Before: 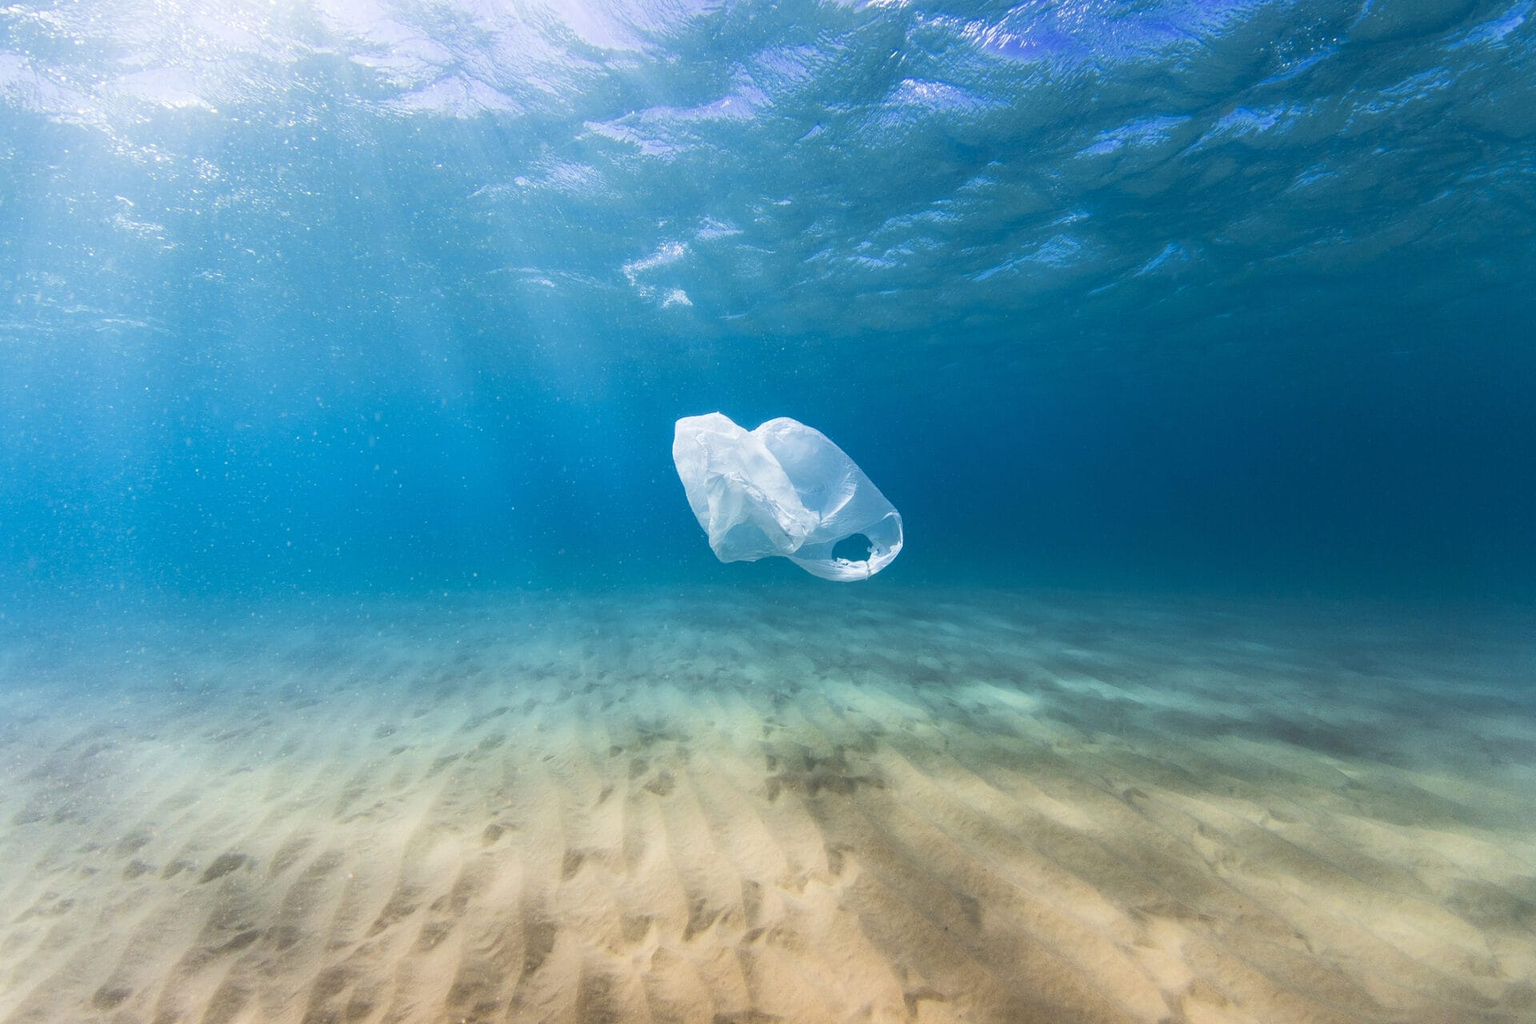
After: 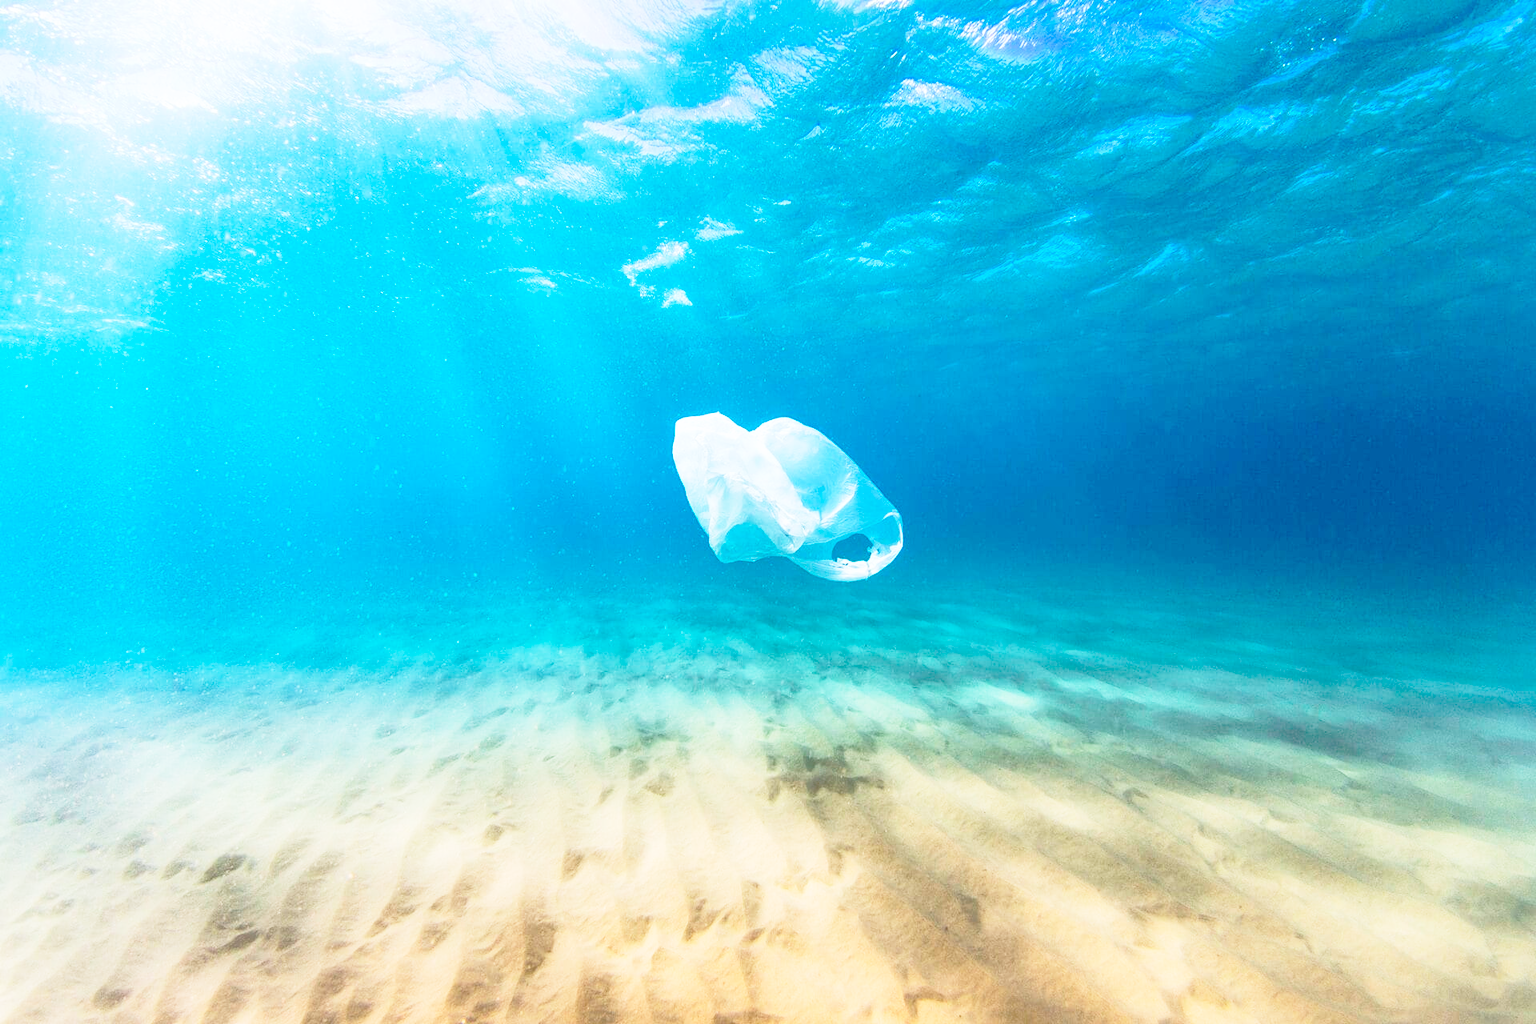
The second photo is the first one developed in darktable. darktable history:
tone curve: curves: ch0 [(0, 0) (0.004, 0.001) (0.133, 0.112) (0.325, 0.362) (0.832, 0.893) (1, 1)], color space Lab, independent channels, preserve colors none
shadows and highlights: on, module defaults
base curve: curves: ch0 [(0, 0) (0.028, 0.03) (0.105, 0.232) (0.387, 0.748) (0.754, 0.968) (1, 1)], preserve colors none
